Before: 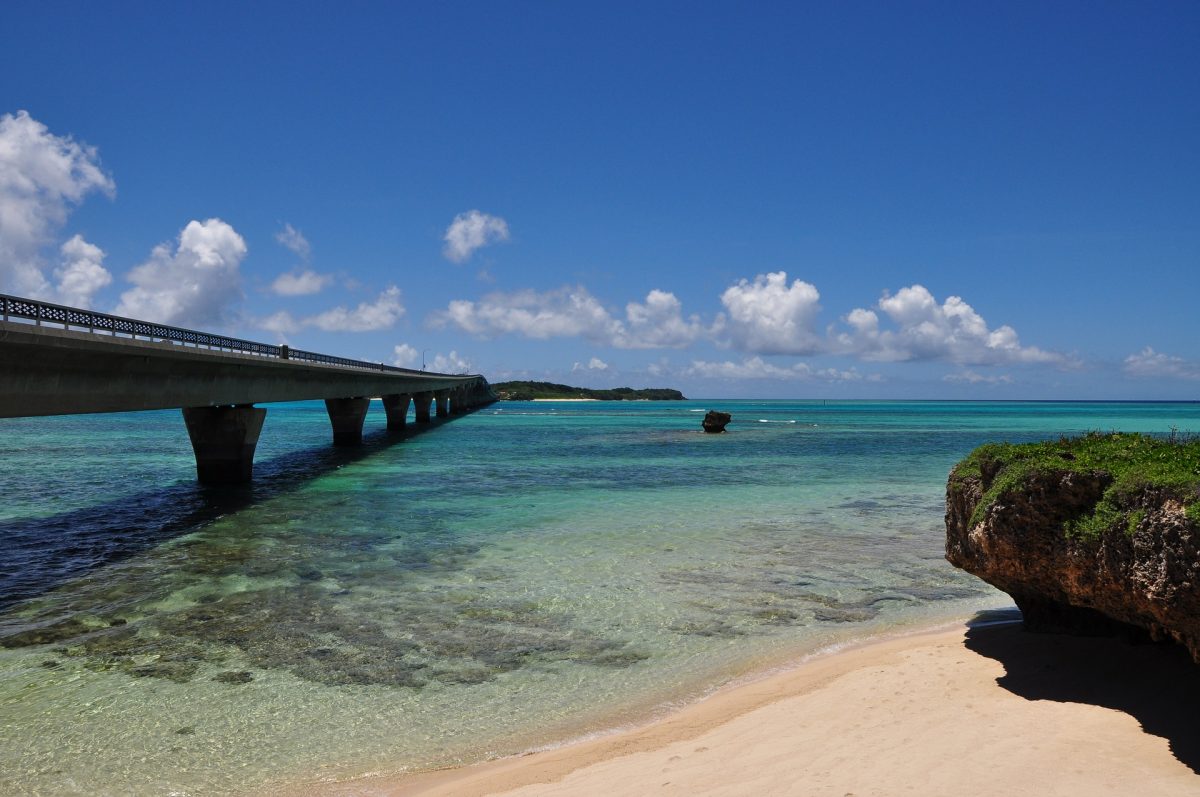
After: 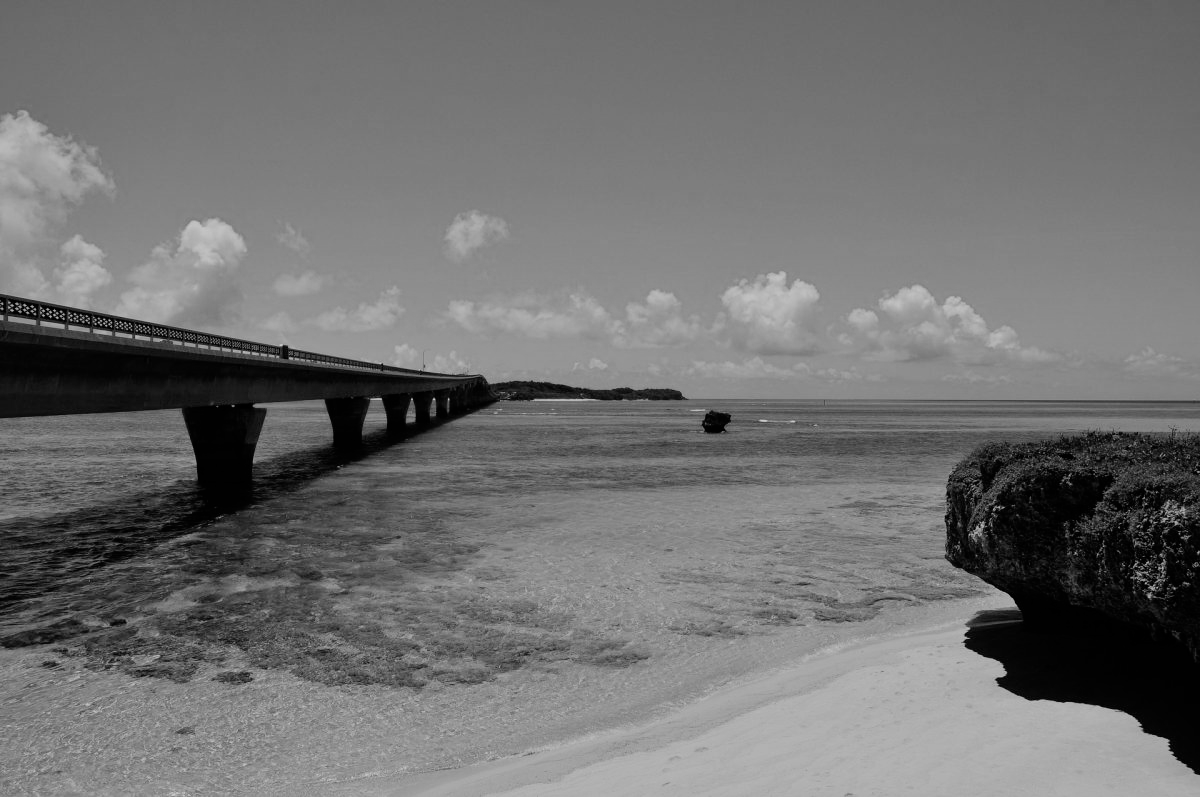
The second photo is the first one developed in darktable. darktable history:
filmic rgb: black relative exposure -7.65 EV, white relative exposure 4.56 EV, hardness 3.61
color calibration: output gray [0.22, 0.42, 0.37, 0], gray › normalize channels true, illuminant same as pipeline (D50), adaptation XYZ, x 0.346, y 0.359, gamut compression 0
